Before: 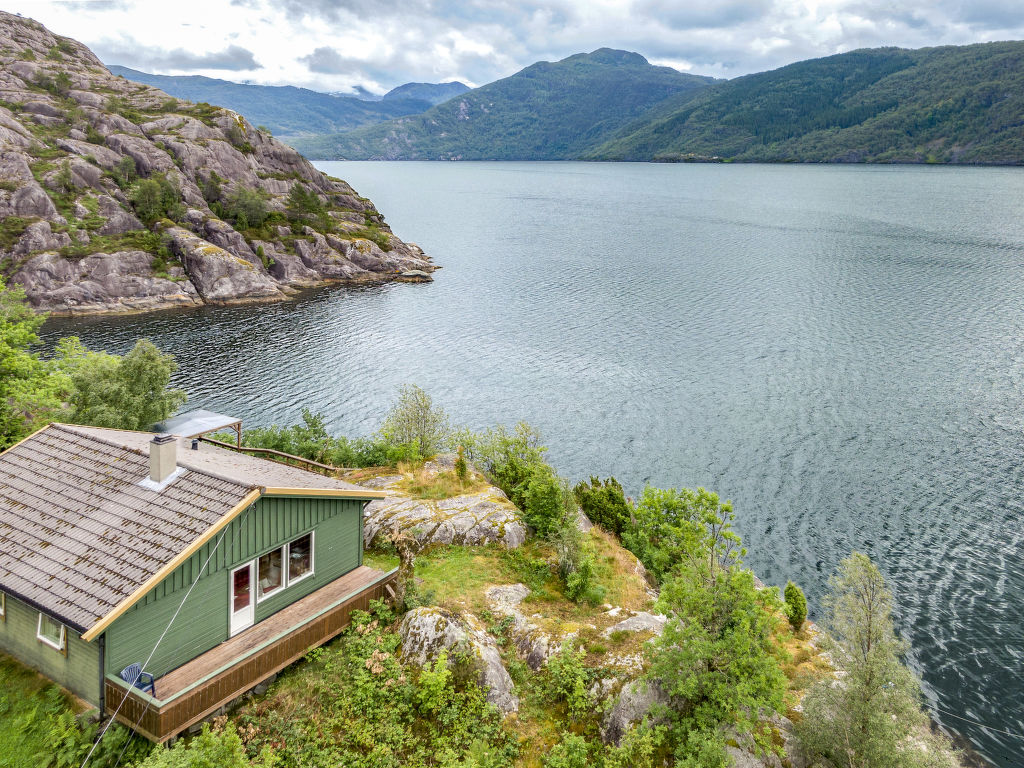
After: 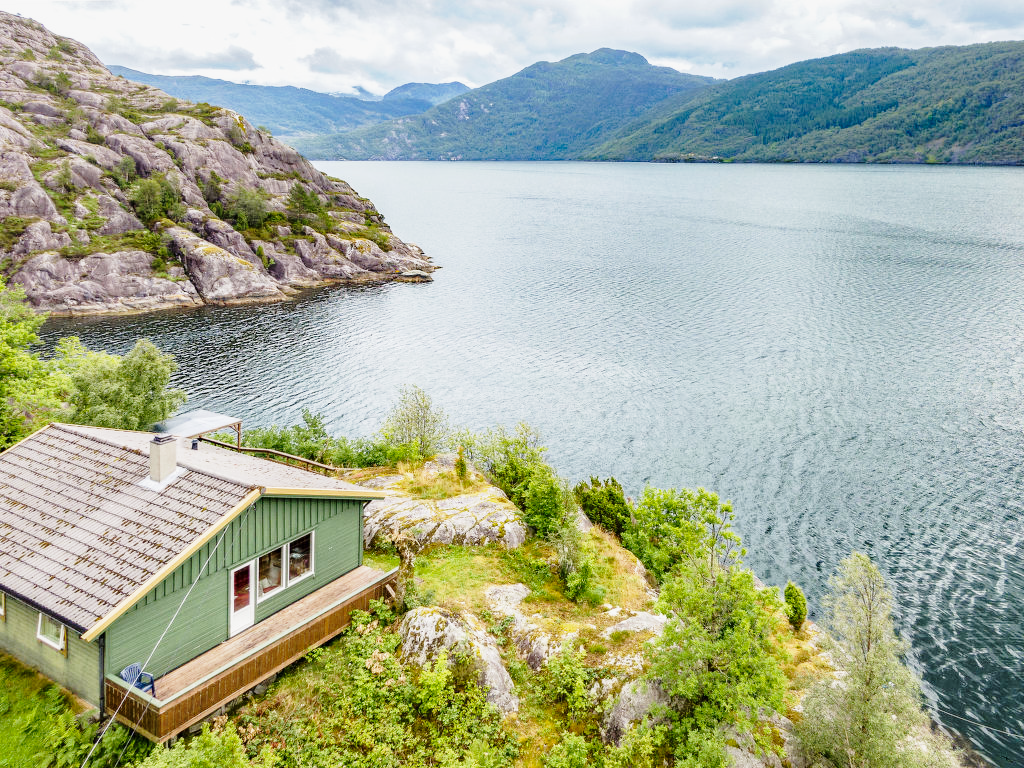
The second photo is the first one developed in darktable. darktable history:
shadows and highlights: shadows -19.97, white point adjustment -1.85, highlights -34.76
base curve: curves: ch0 [(0, 0) (0.028, 0.03) (0.121, 0.232) (0.46, 0.748) (0.859, 0.968) (1, 1)], preserve colors none
